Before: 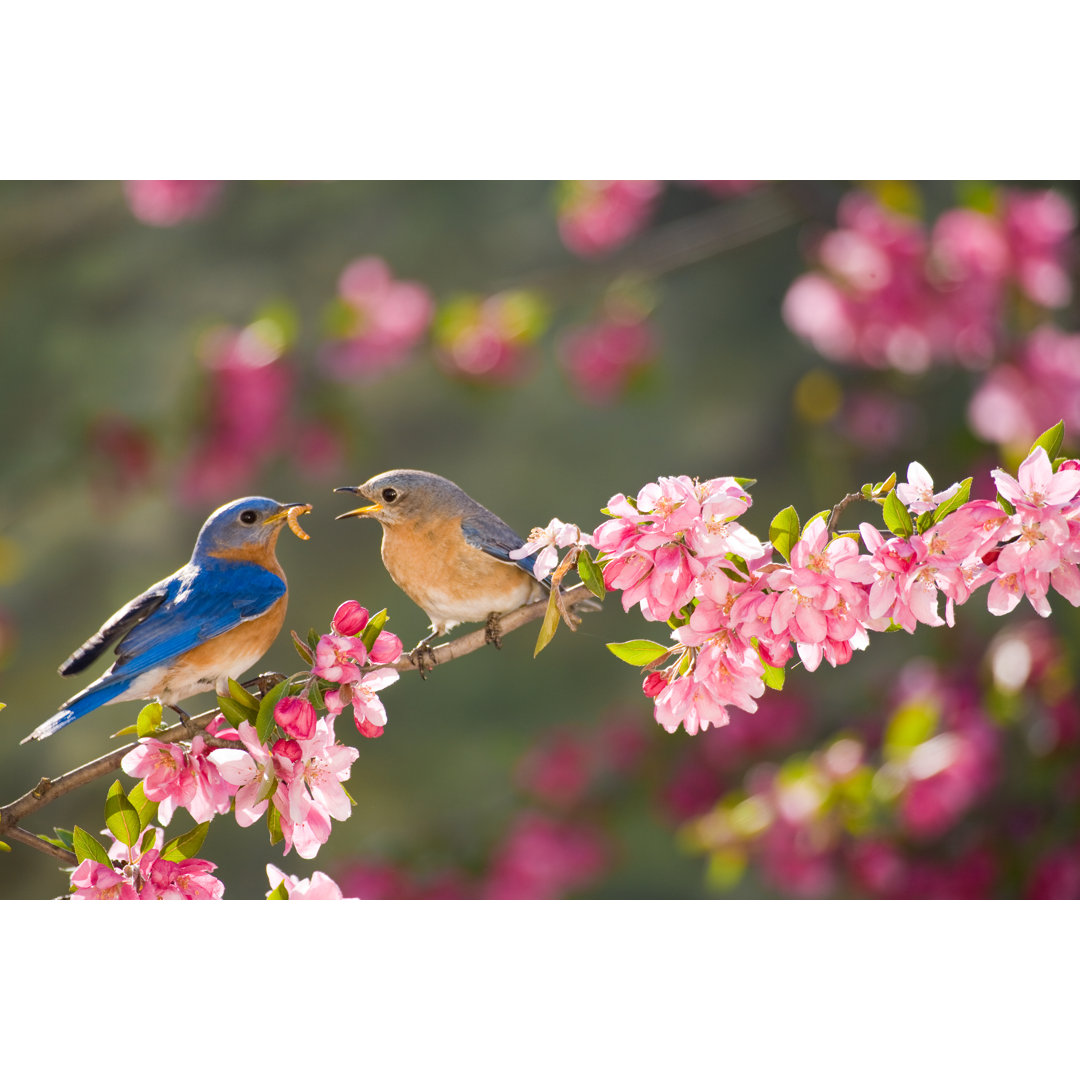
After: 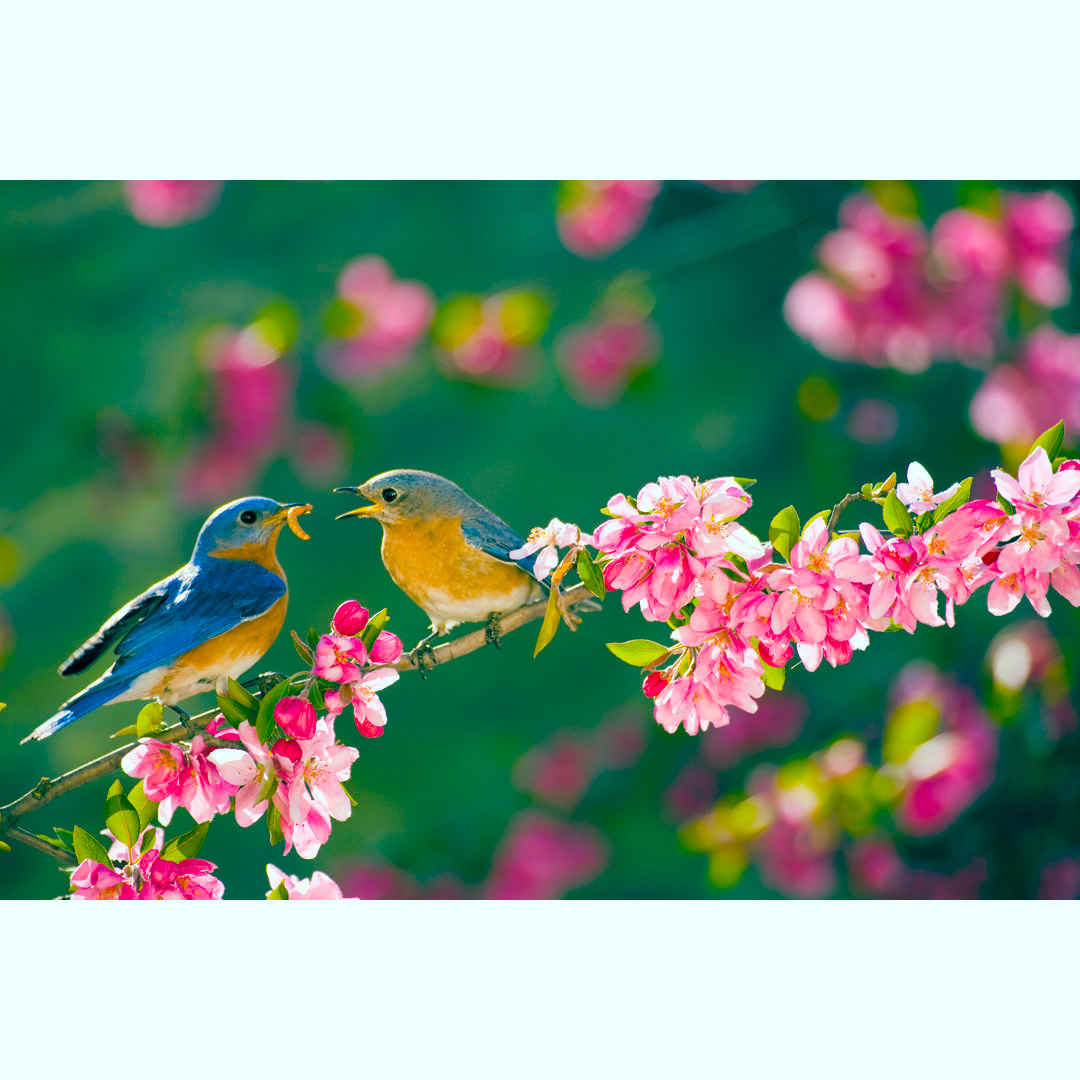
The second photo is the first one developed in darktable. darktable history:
color balance rgb: shadows lift › chroma 2.031%, shadows lift › hue 214.65°, global offset › luminance -0.539%, global offset › chroma 0.909%, global offset › hue 174.62°, perceptual saturation grading › global saturation 74.781%, perceptual saturation grading › shadows -30.404%, global vibrance 20%
